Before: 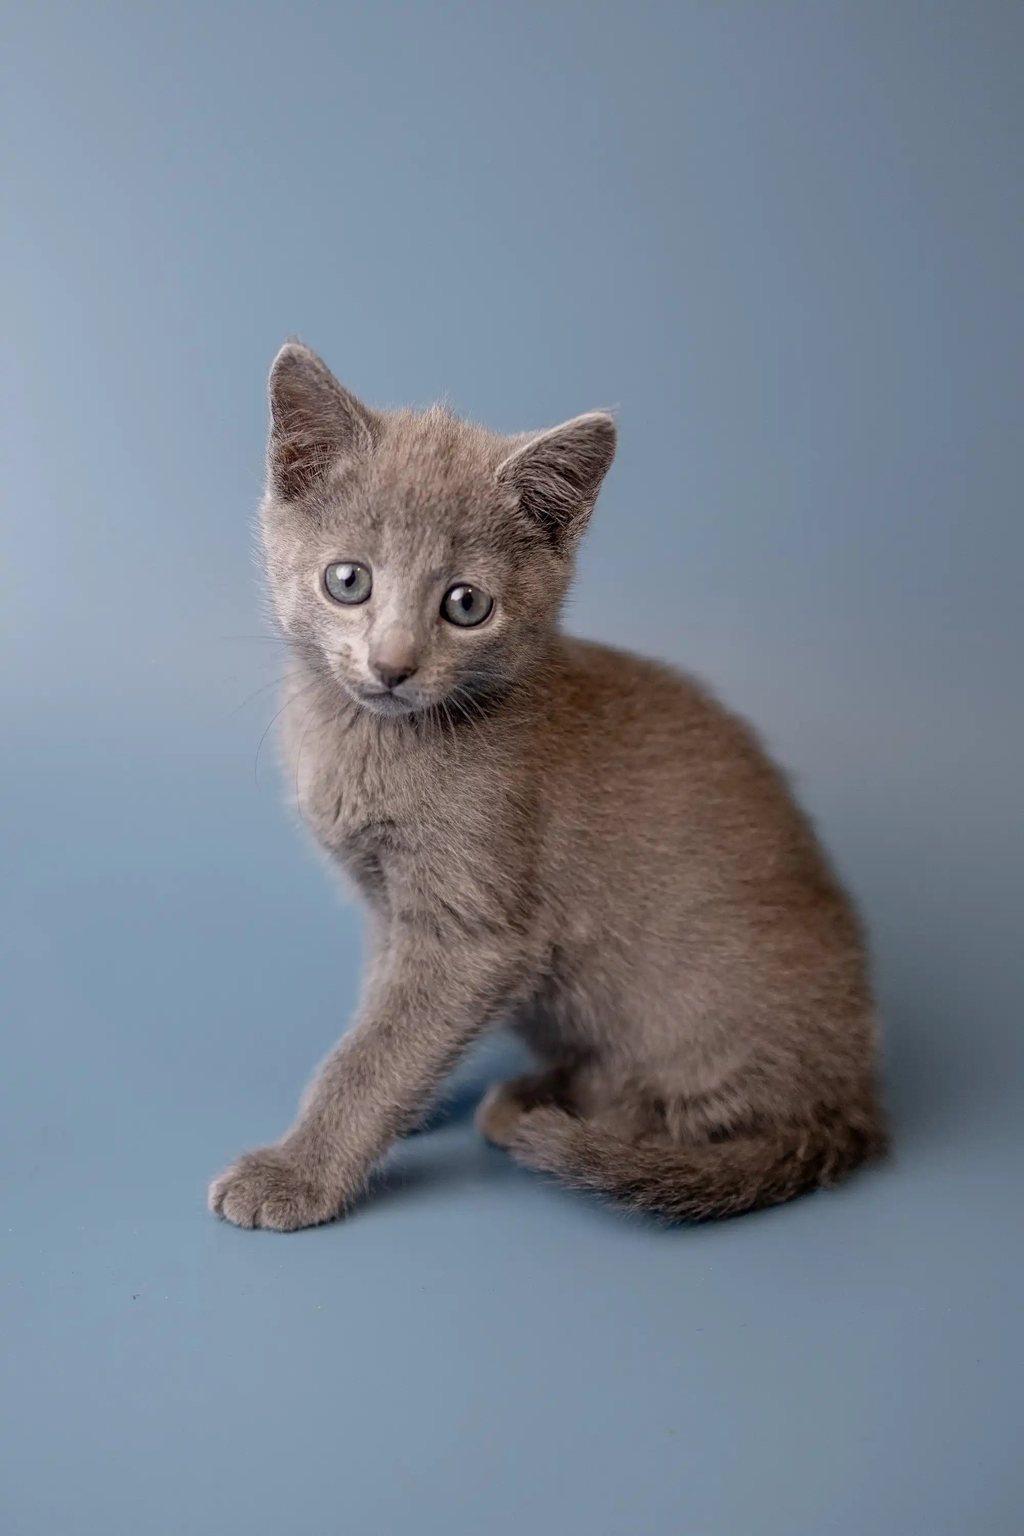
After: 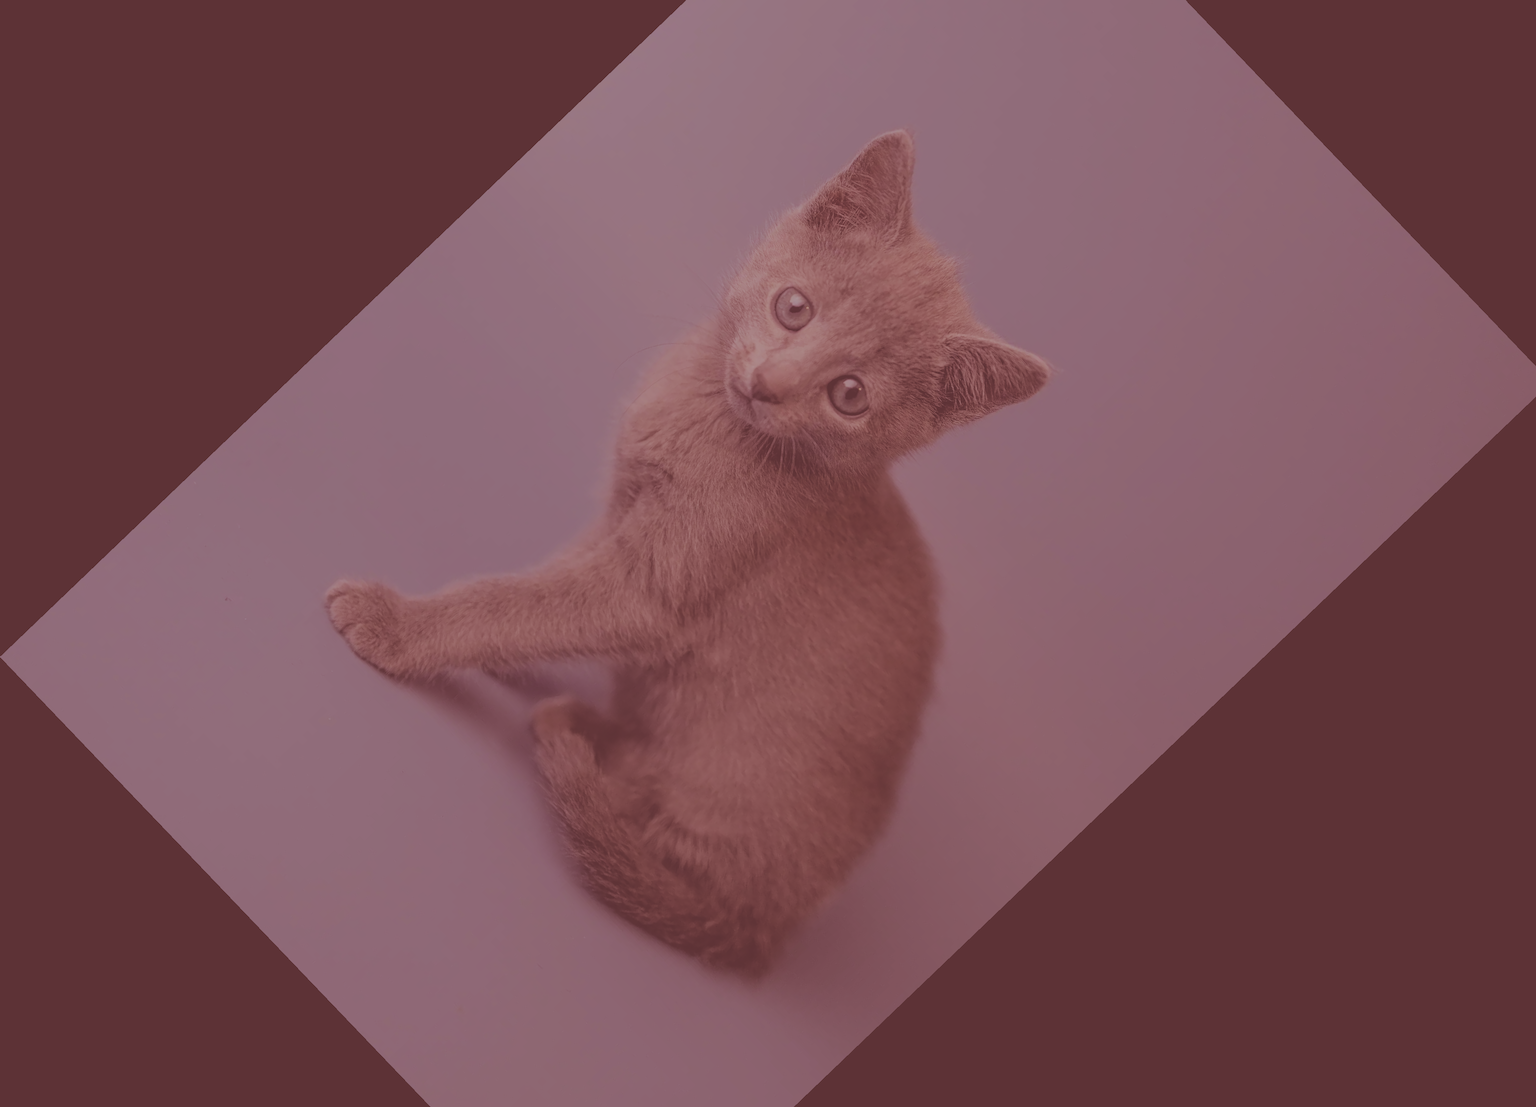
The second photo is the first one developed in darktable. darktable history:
exposure: black level correction -0.036, exposure -0.497 EV, compensate highlight preservation false
filmic rgb: black relative exposure -14 EV, white relative exposure 8 EV, threshold 3 EV, hardness 3.74, latitude 50%, contrast 0.5, color science v5 (2021), contrast in shadows safe, contrast in highlights safe, enable highlight reconstruction true
split-toning: highlights › hue 187.2°, highlights › saturation 0.83, balance -68.05, compress 56.43%
crop and rotate: angle -46.26°, top 16.234%, right 0.912%, bottom 11.704%
